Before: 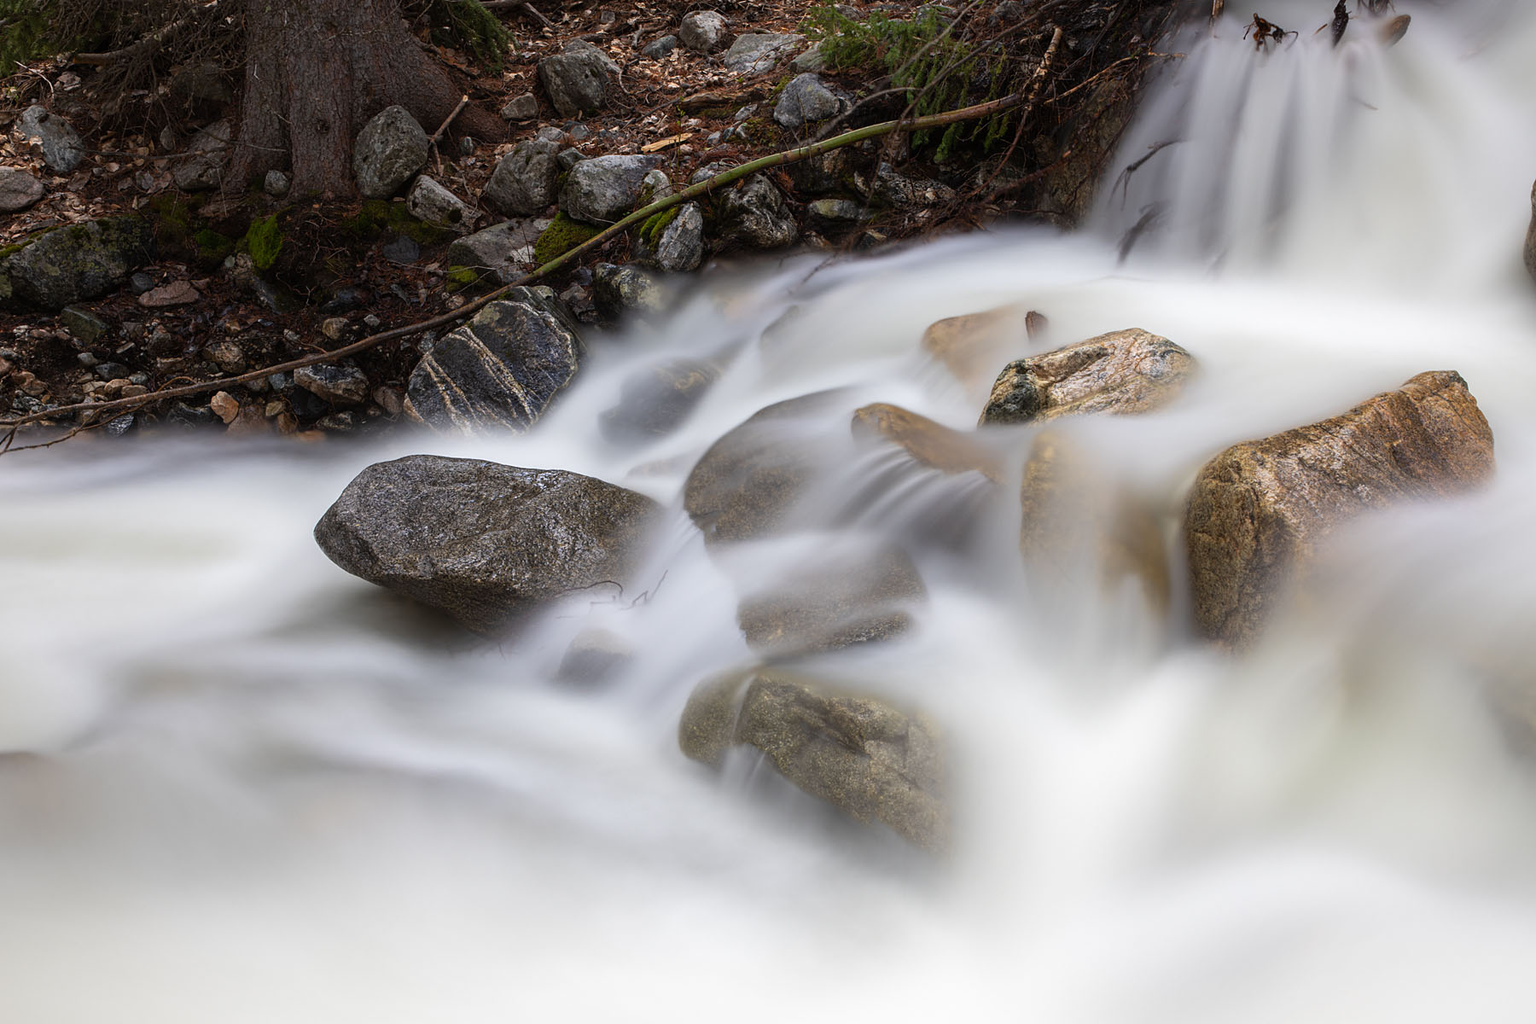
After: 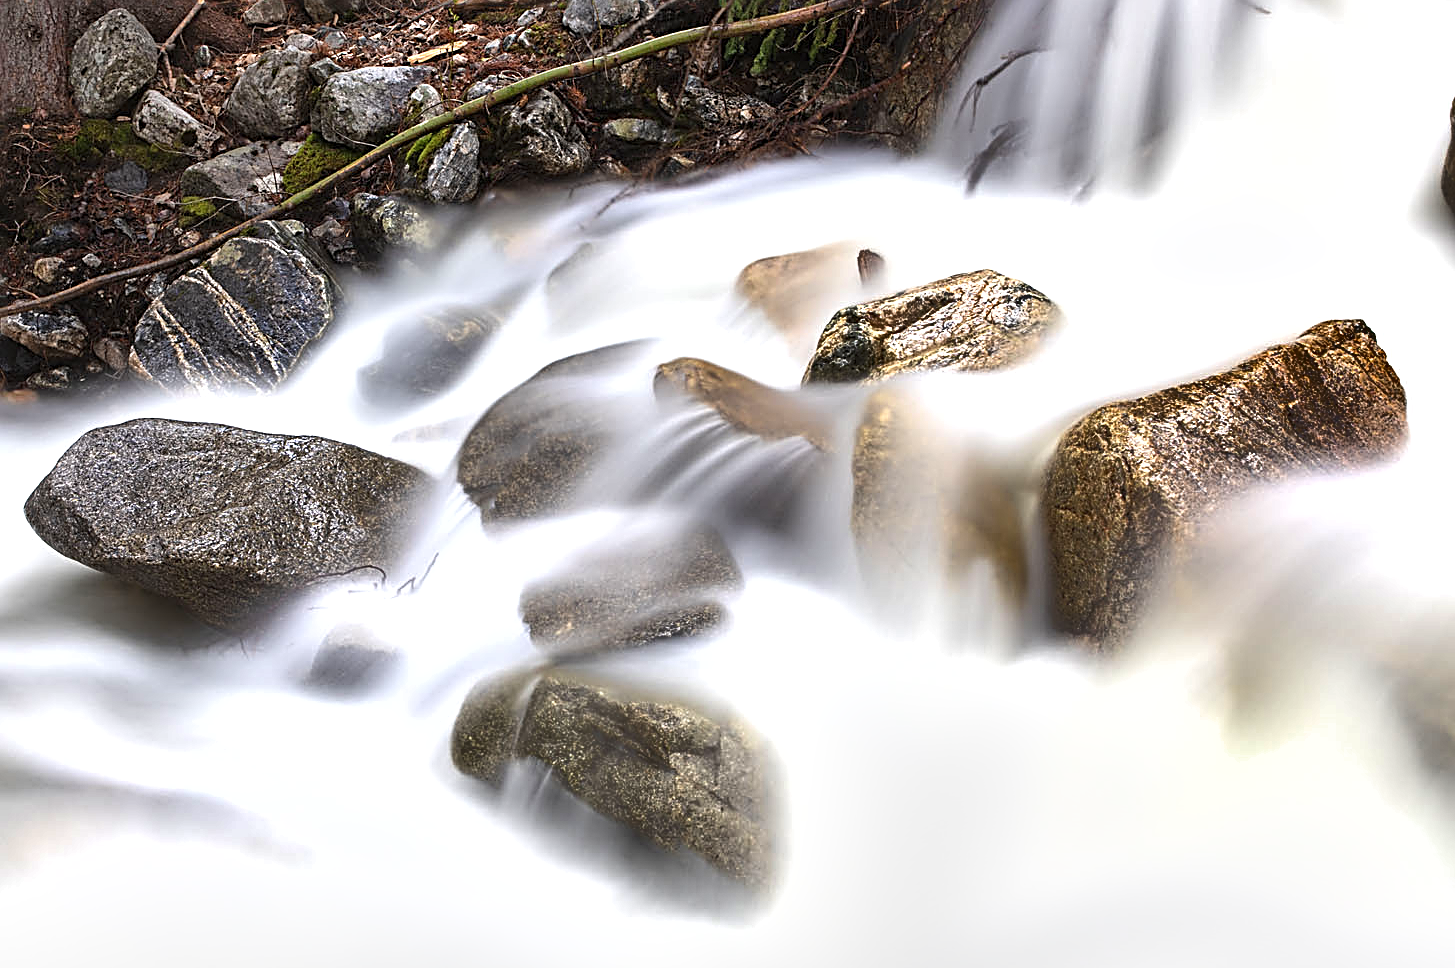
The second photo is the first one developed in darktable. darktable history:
exposure: black level correction -0.001, exposure 0.905 EV, compensate highlight preservation false
shadows and highlights: highlights color adjustment 41.7%, low approximation 0.01, soften with gaussian
crop: left 19.147%, top 9.591%, bottom 9.715%
sharpen: radius 2.827, amount 0.723
